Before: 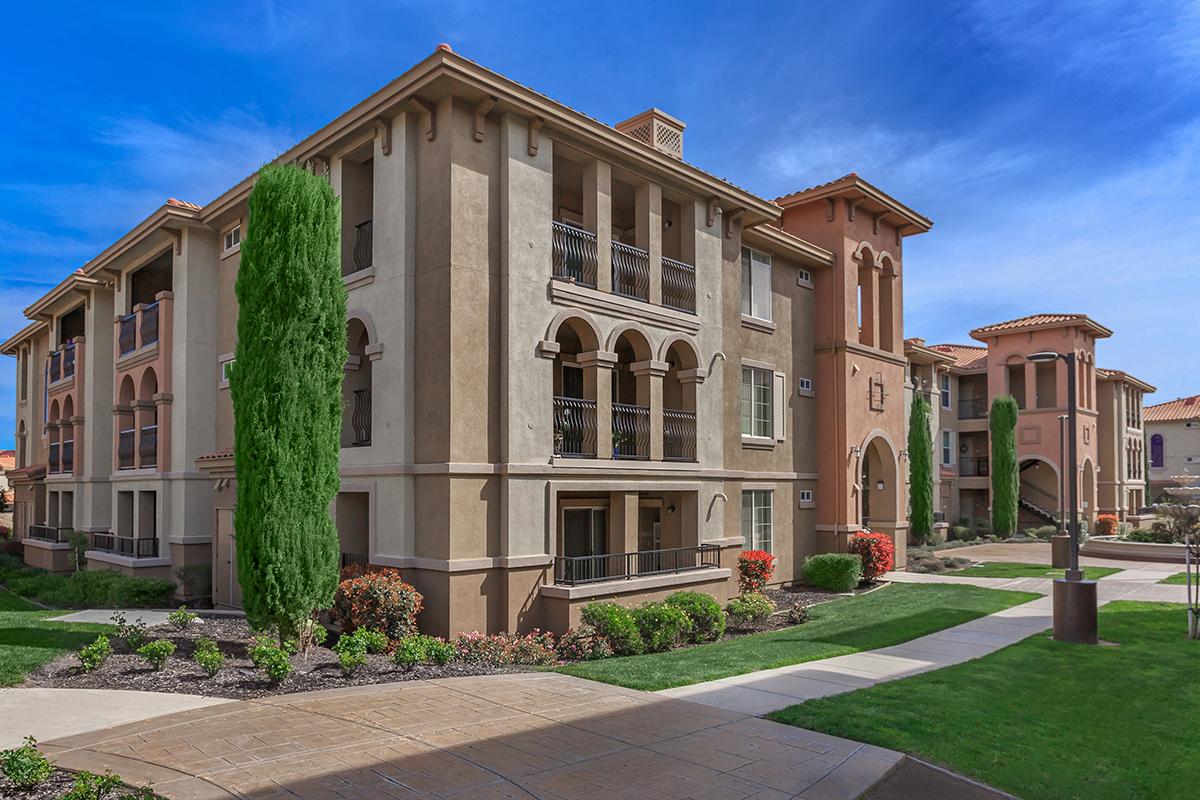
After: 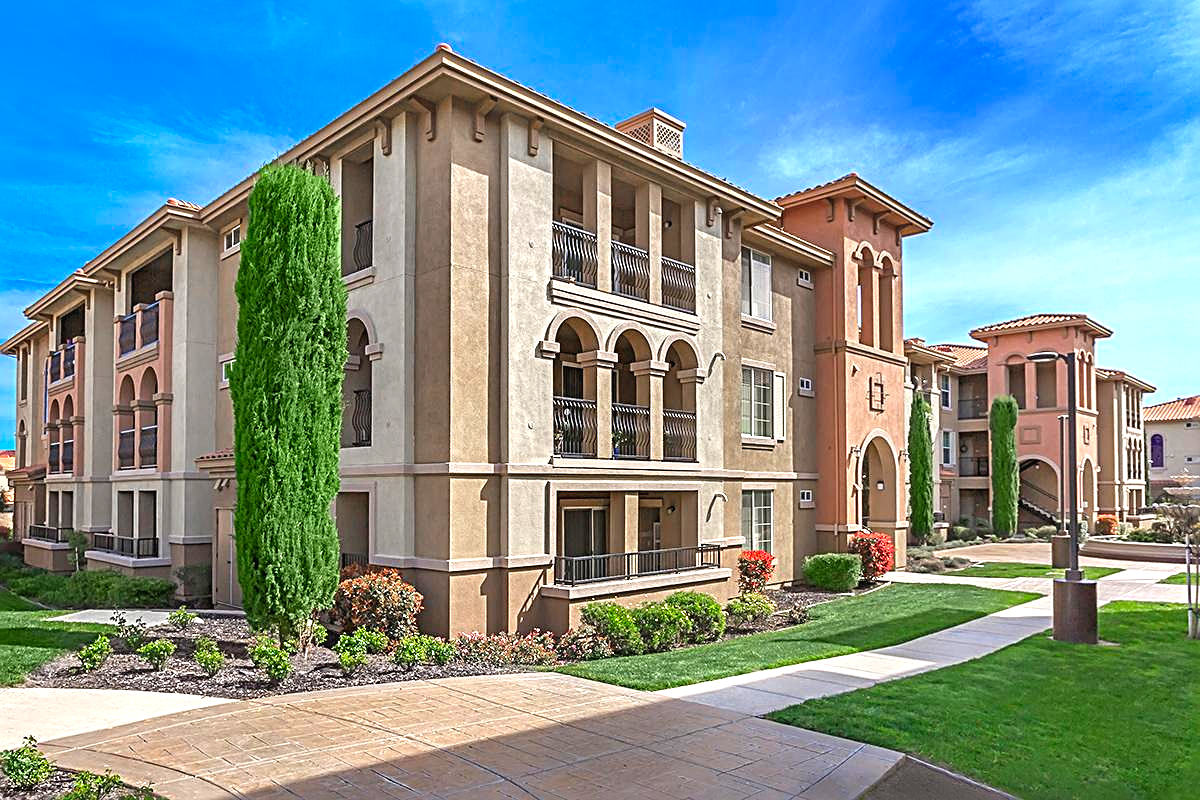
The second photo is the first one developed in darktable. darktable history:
sharpen: radius 2.81, amount 0.731
exposure: black level correction 0, exposure 0.891 EV, compensate highlight preservation false
color balance rgb: global offset › luminance 0.241%, global offset › hue 172.45°, perceptual saturation grading › global saturation 19.761%
